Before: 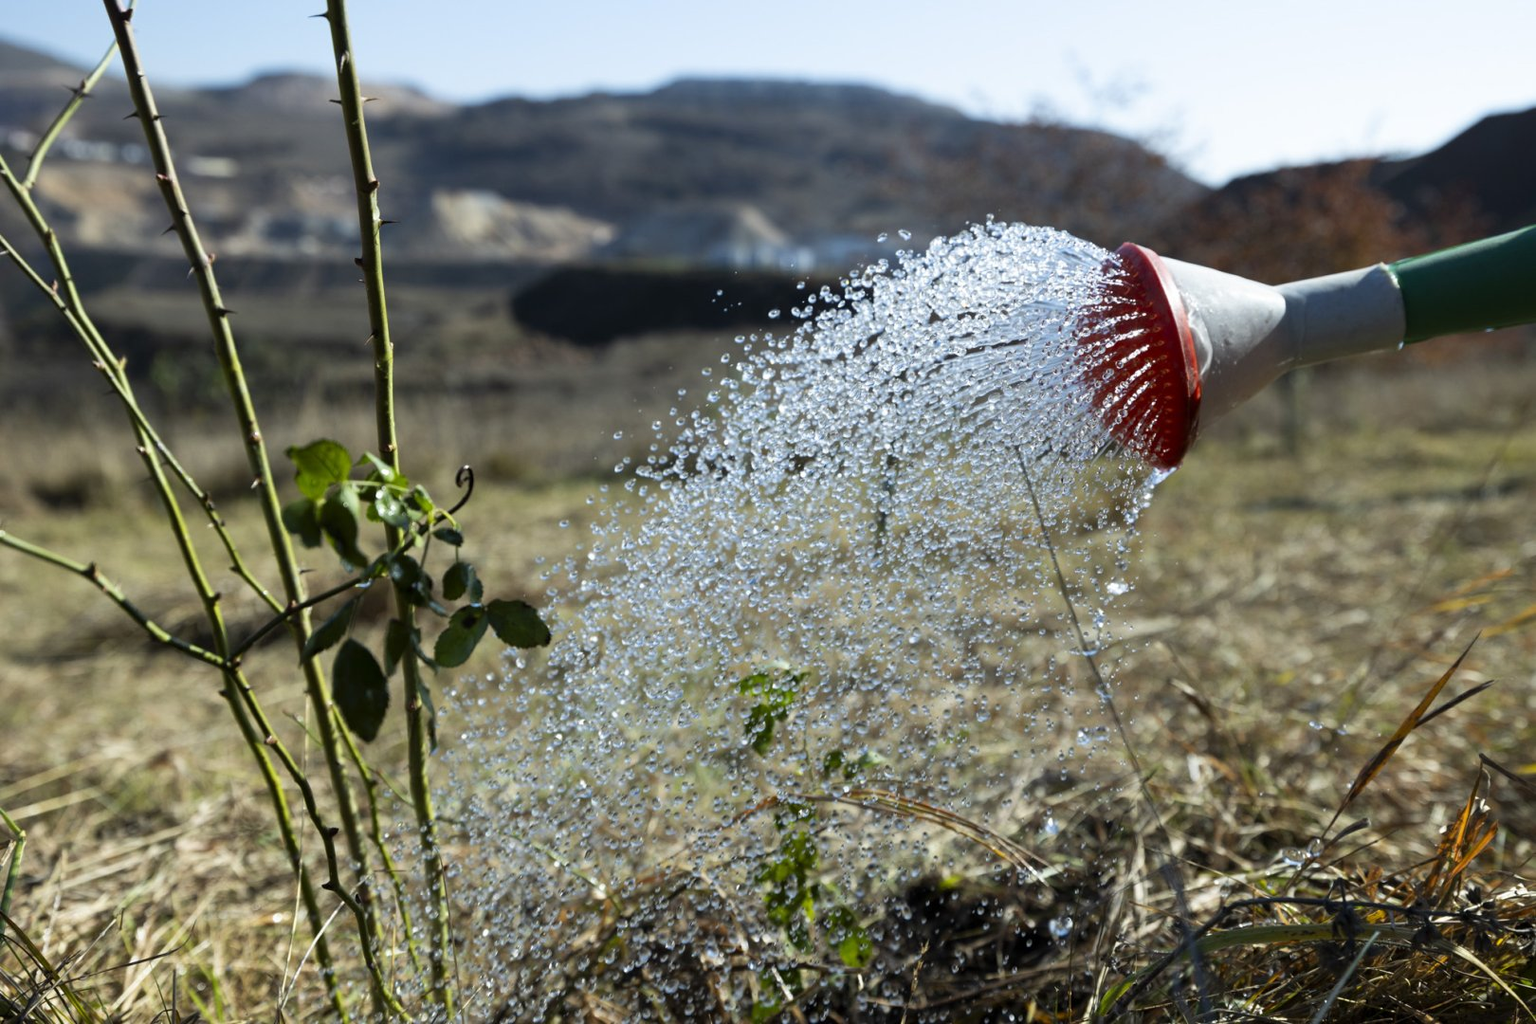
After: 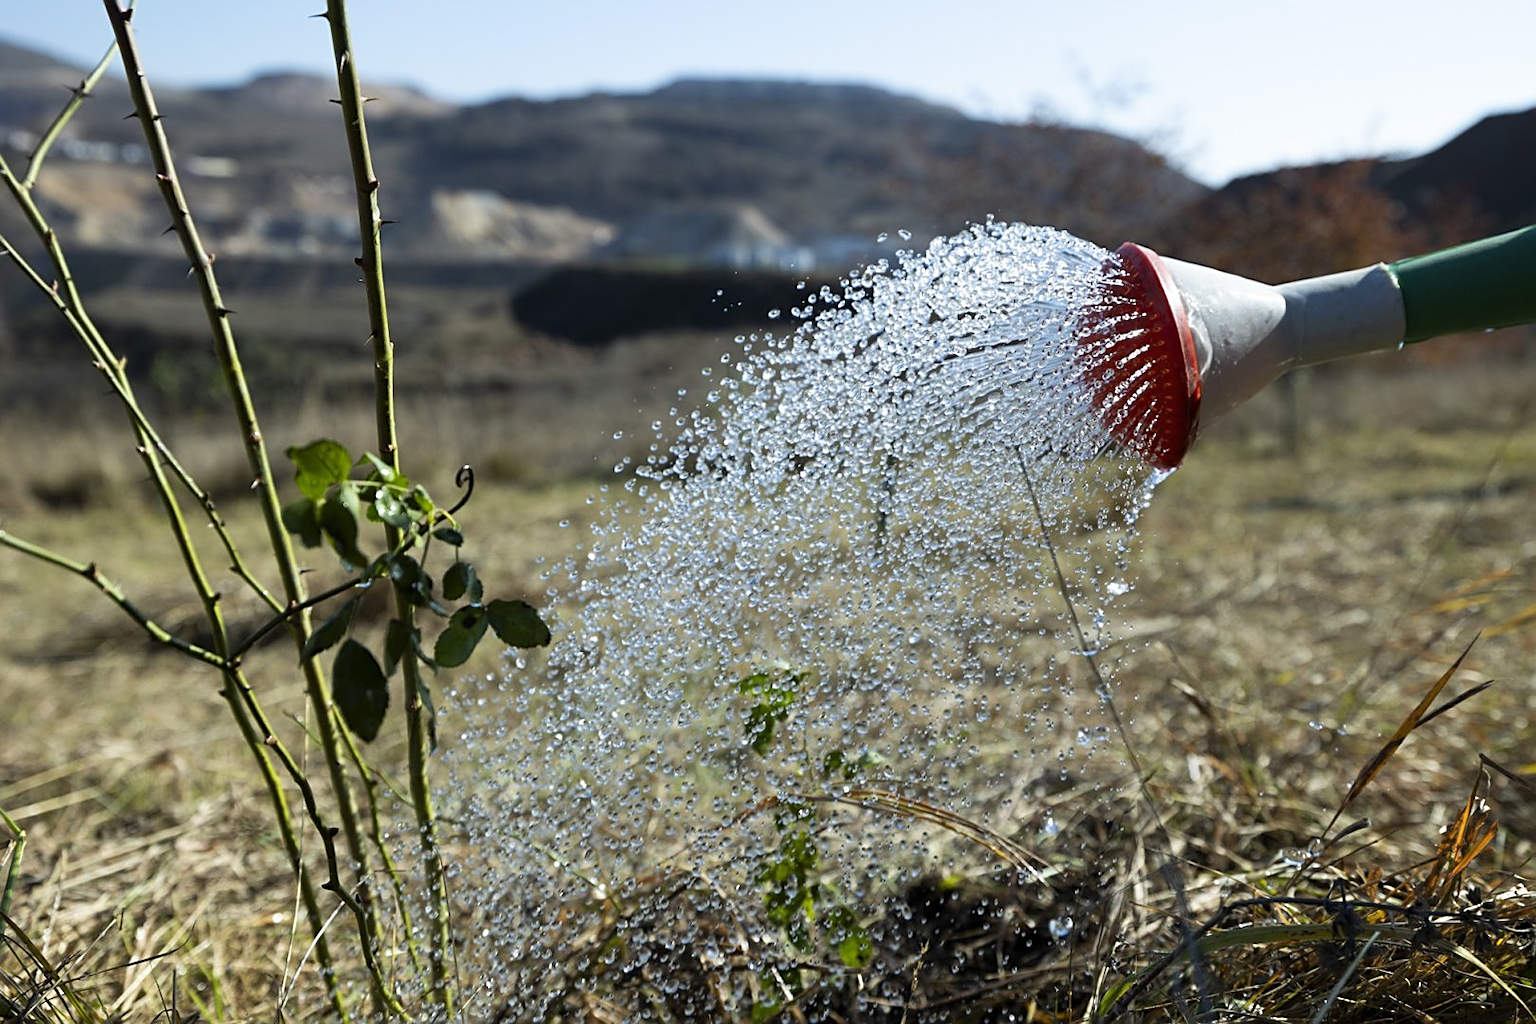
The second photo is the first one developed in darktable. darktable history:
color balance rgb: global vibrance 1%, saturation formula JzAzBz (2021)
sharpen: on, module defaults
white balance: emerald 1
